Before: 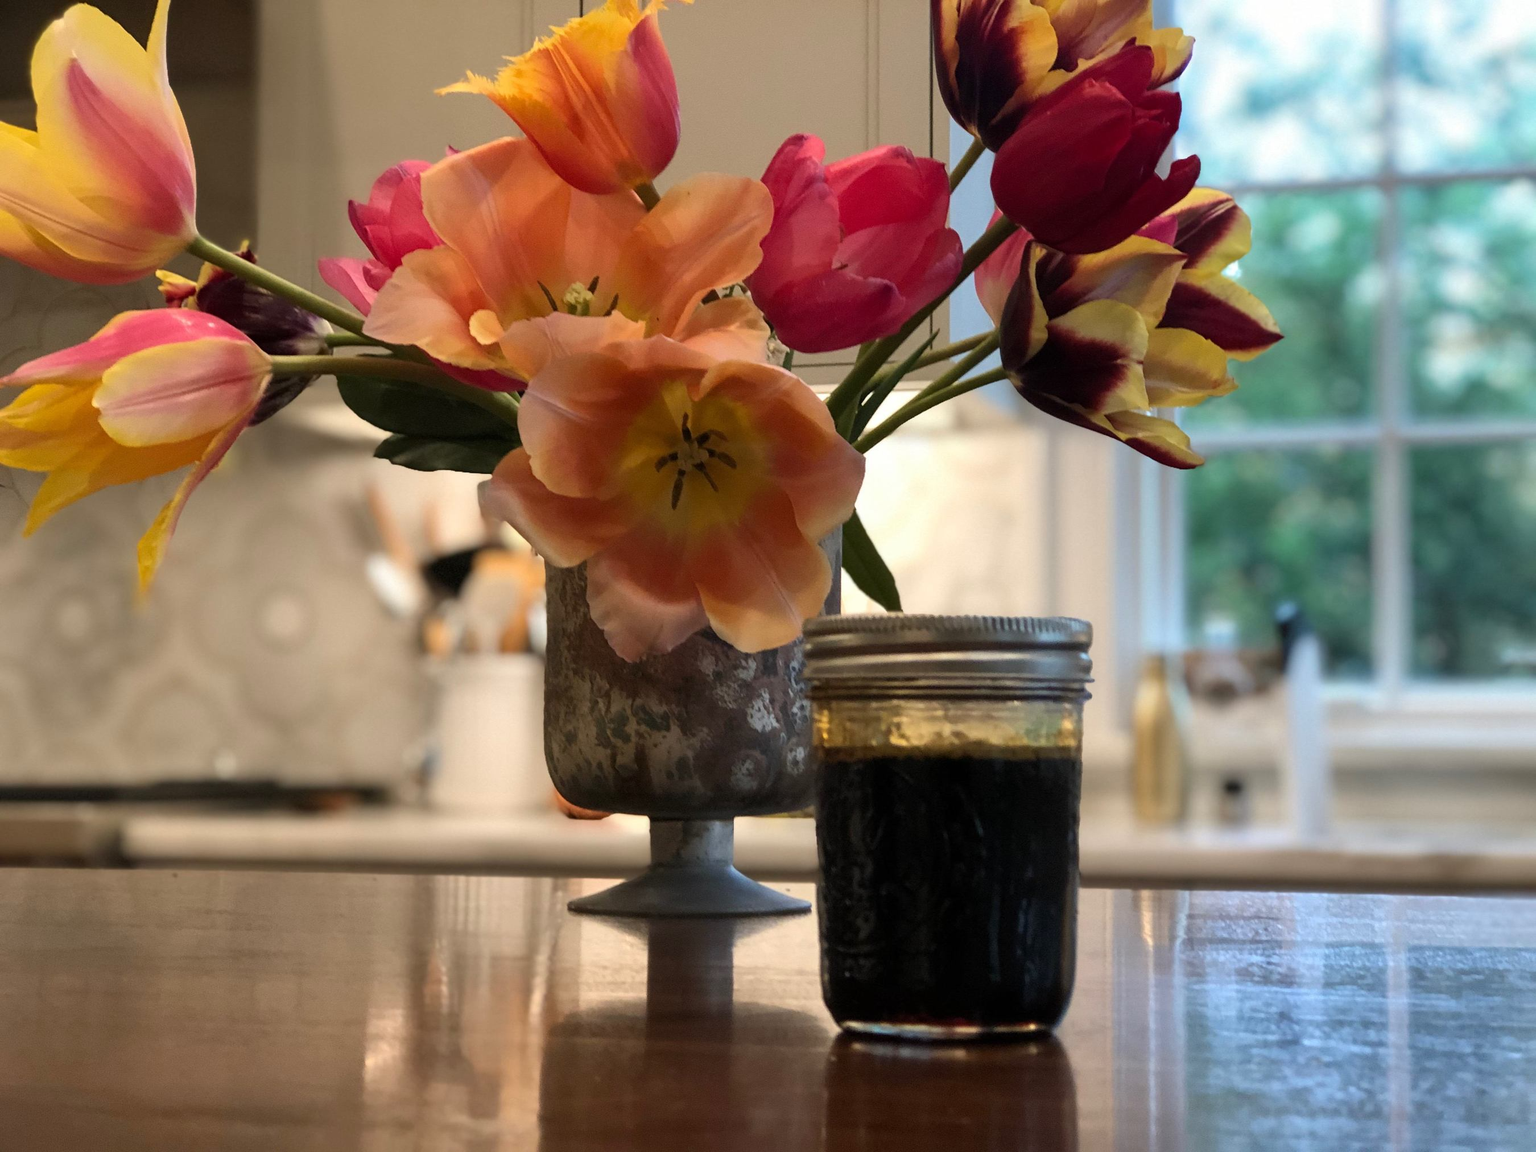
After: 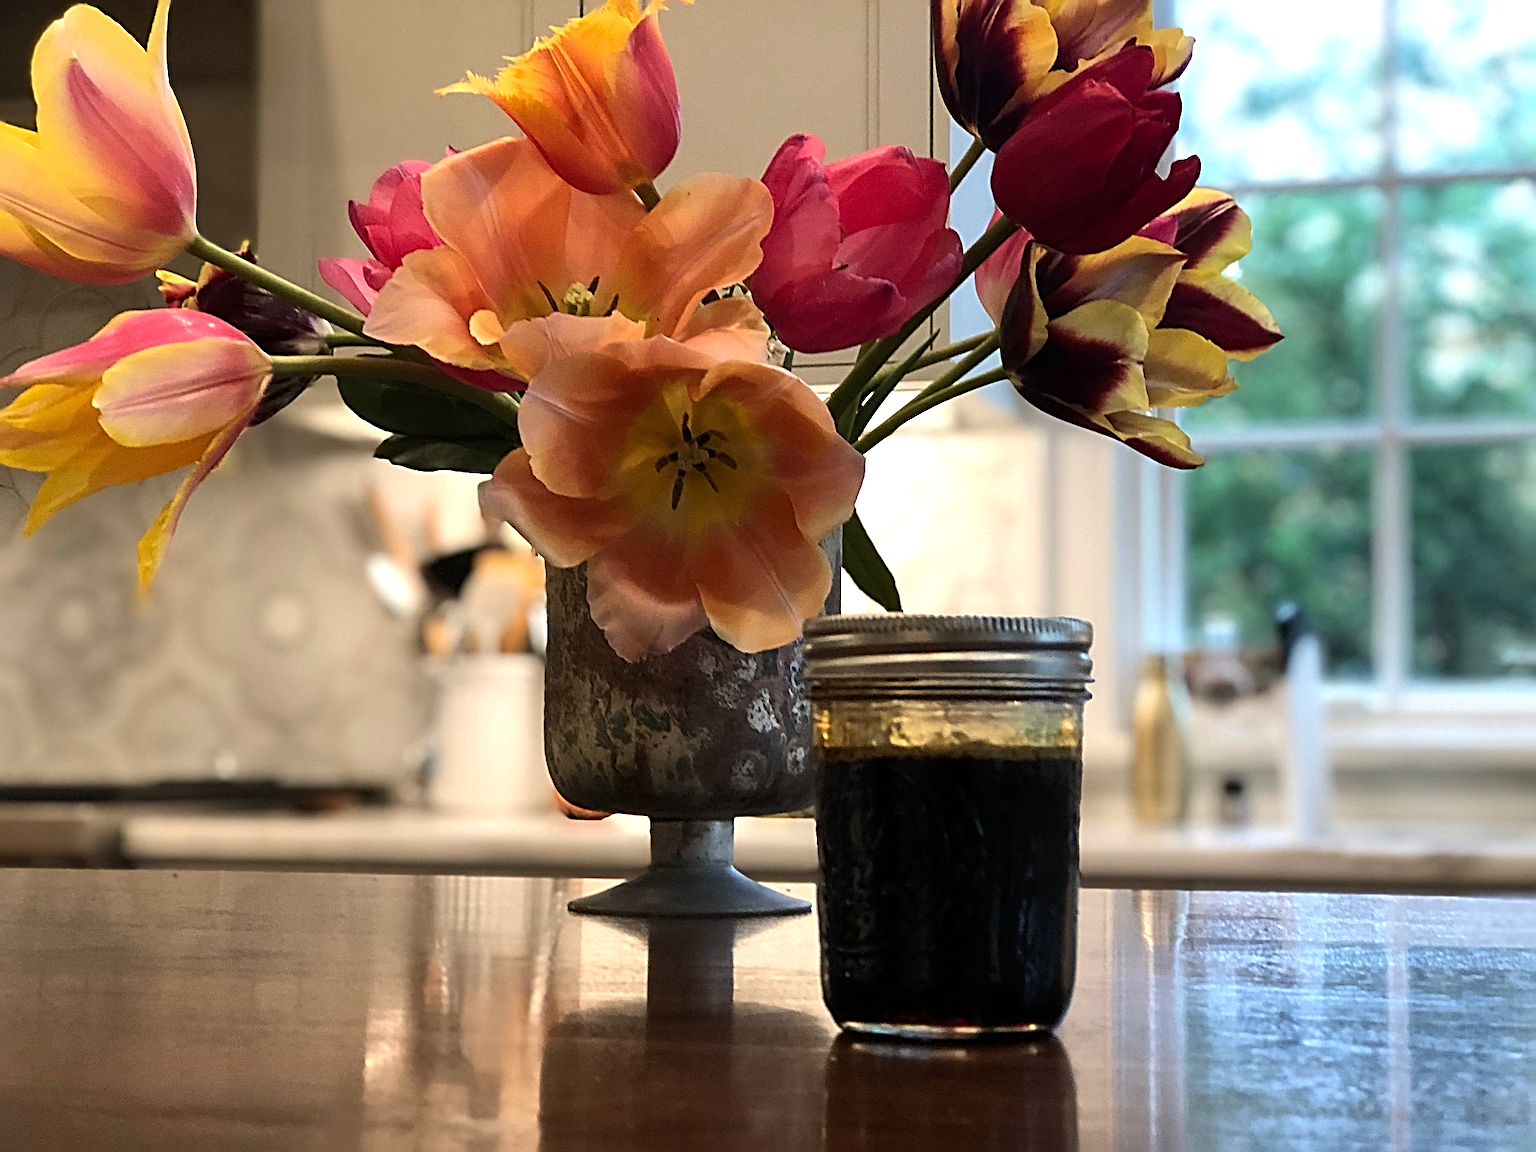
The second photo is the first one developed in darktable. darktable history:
tone equalizer: -8 EV -0.417 EV, -7 EV -0.389 EV, -6 EV -0.333 EV, -5 EV -0.222 EV, -3 EV 0.222 EV, -2 EV 0.333 EV, -1 EV 0.389 EV, +0 EV 0.417 EV, edges refinement/feathering 500, mask exposure compensation -1.57 EV, preserve details no
sharpen: radius 3.69, amount 0.928
